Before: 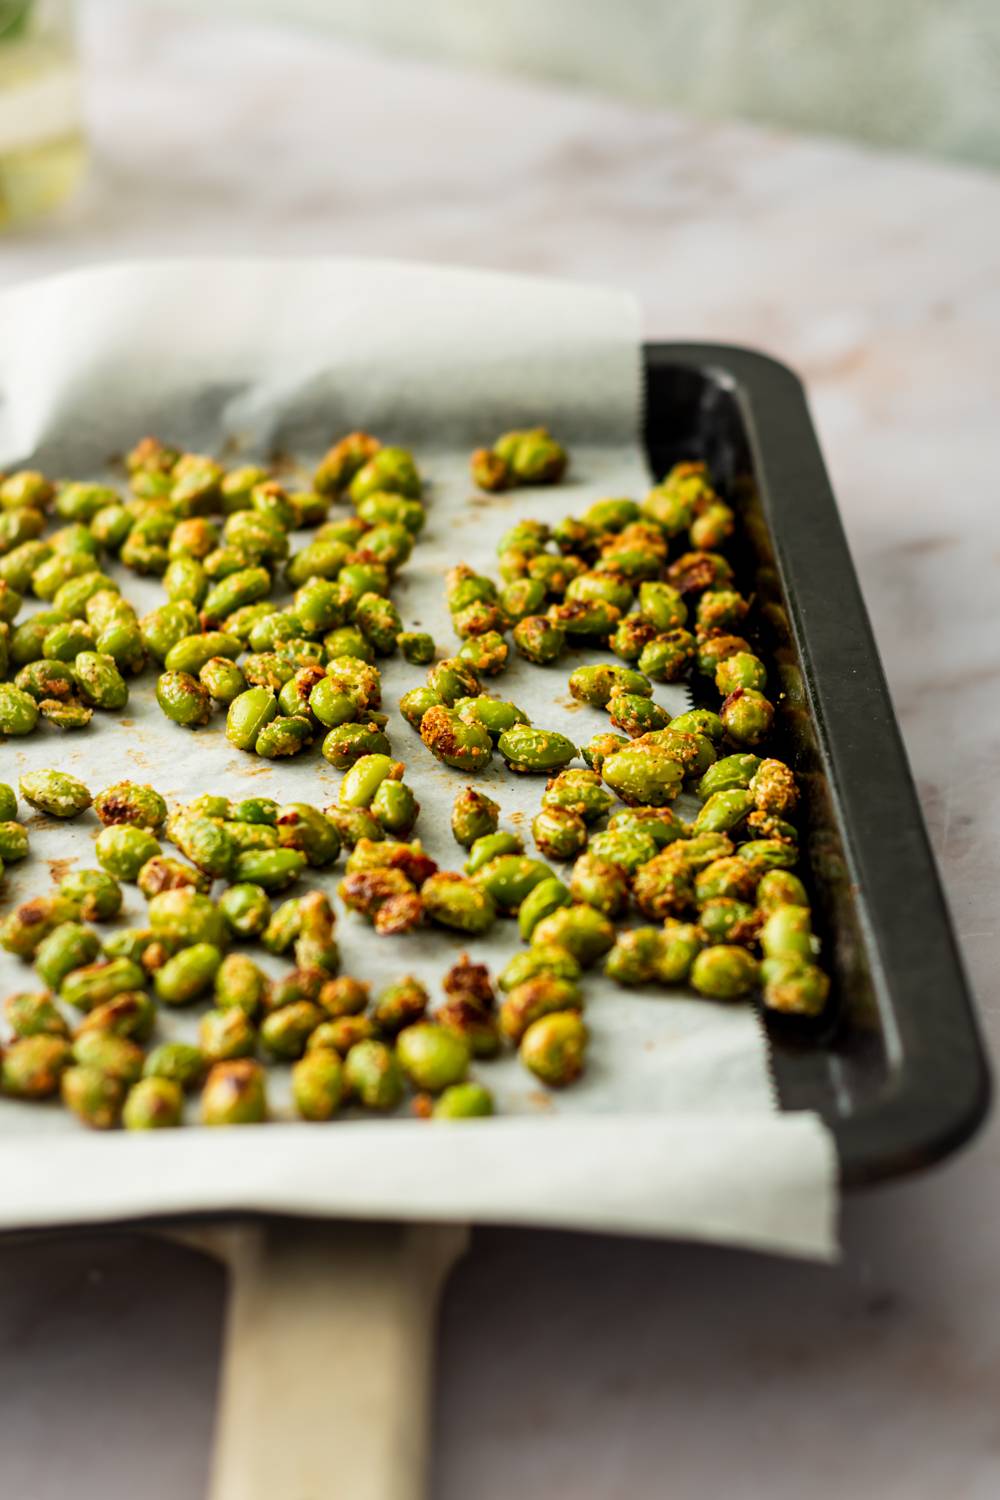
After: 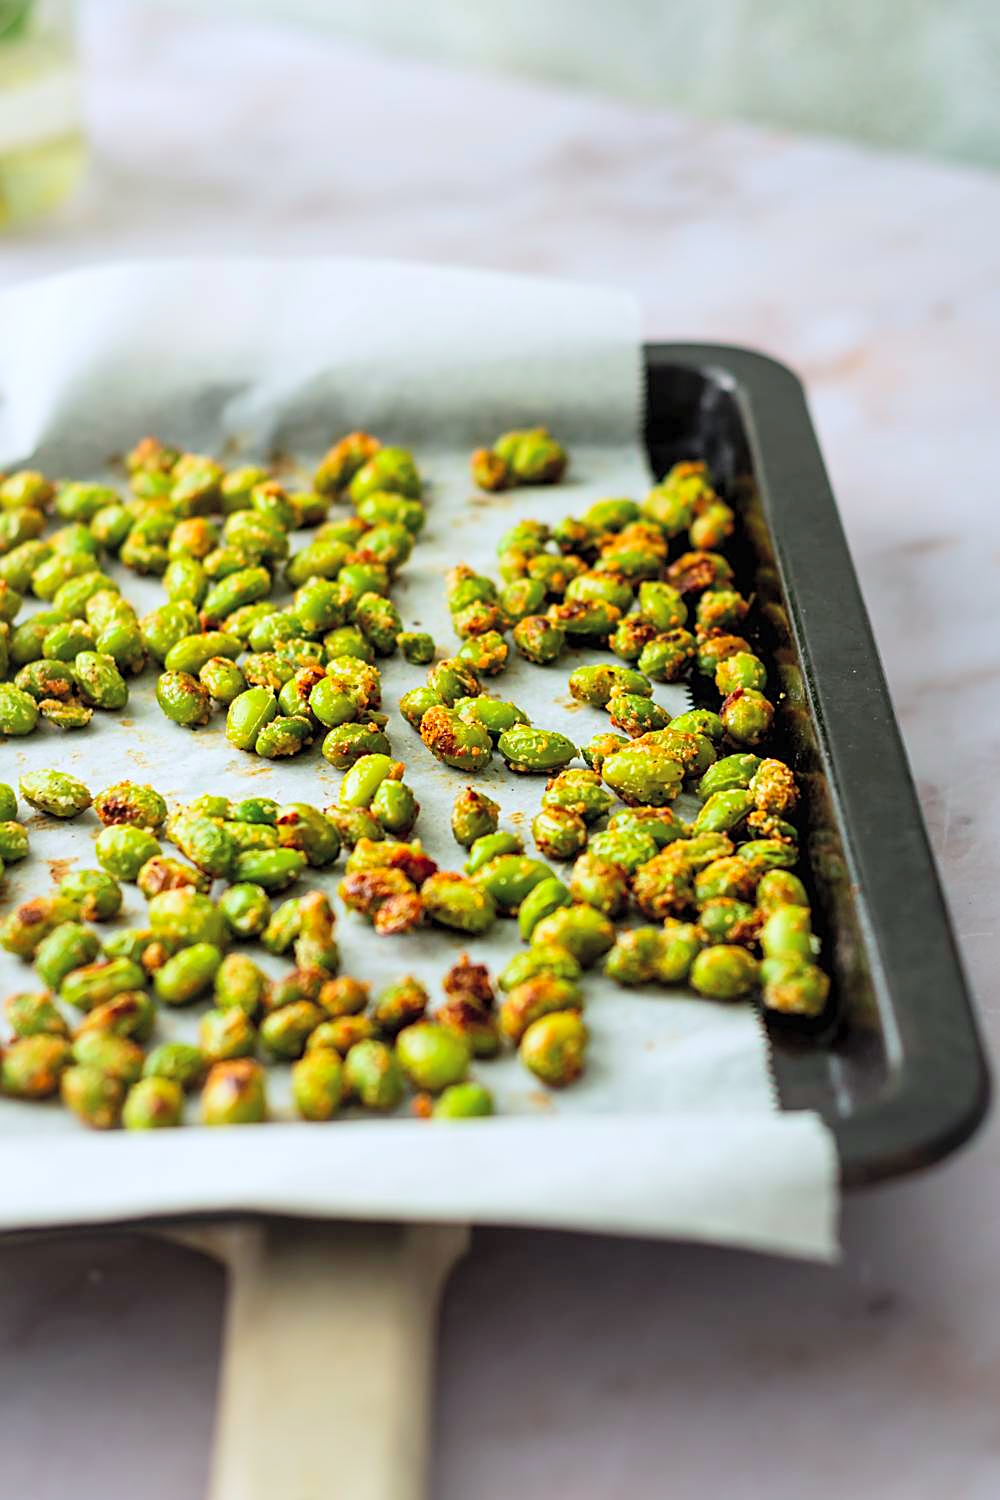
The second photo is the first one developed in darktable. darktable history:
color calibration: output R [0.948, 0.091, -0.04, 0], output G [-0.3, 1.384, -0.085, 0], output B [-0.108, 0.061, 1.08, 0], gray › normalize channels true, illuminant as shot in camera, x 0.358, y 0.373, temperature 4628.91 K, gamut compression 0.014
contrast brightness saturation: brightness 0.15
sharpen: on, module defaults
